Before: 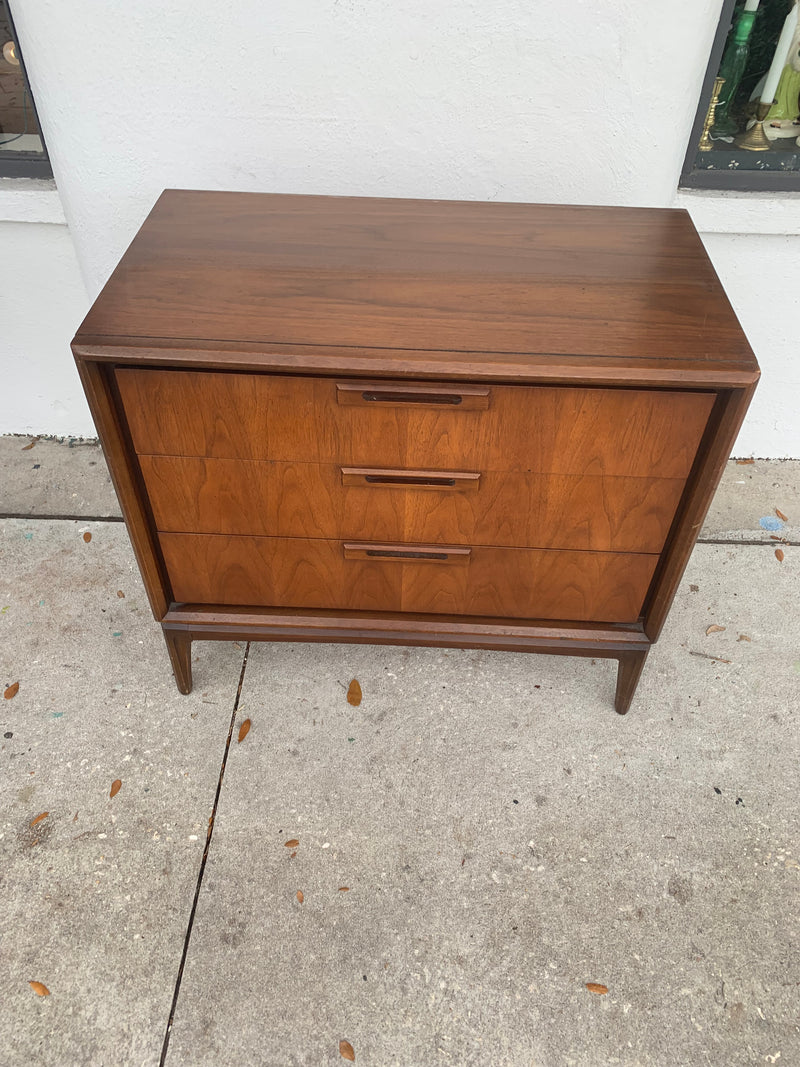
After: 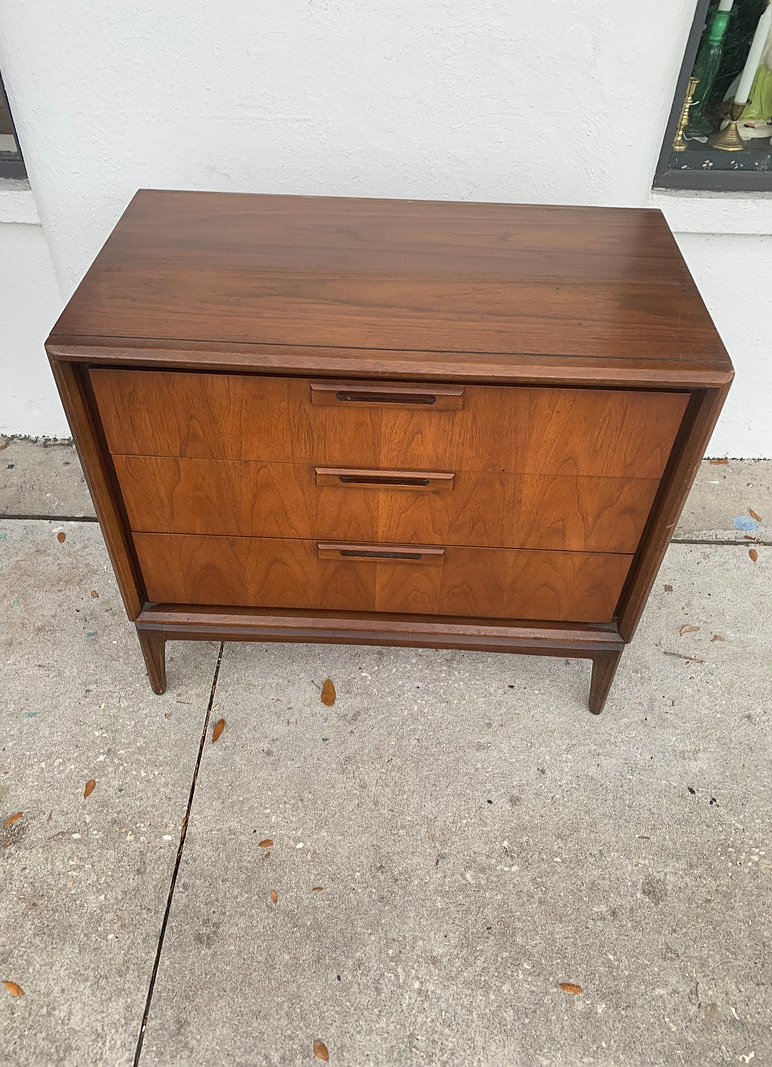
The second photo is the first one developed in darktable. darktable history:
crop and rotate: left 3.441%
sharpen: radius 1.316, amount 0.291, threshold 0.194
